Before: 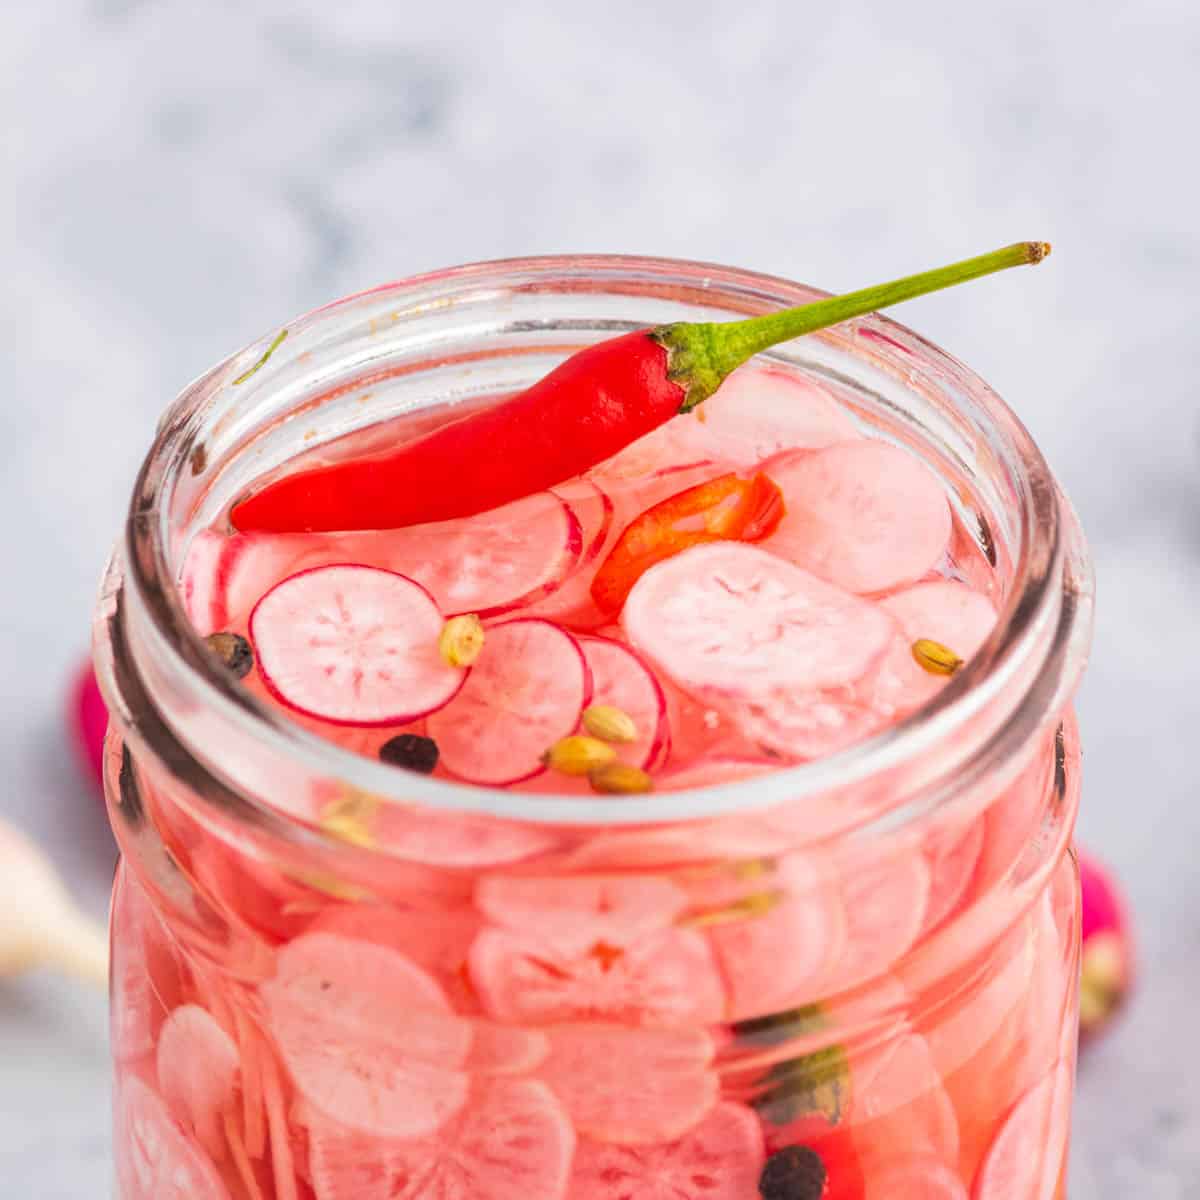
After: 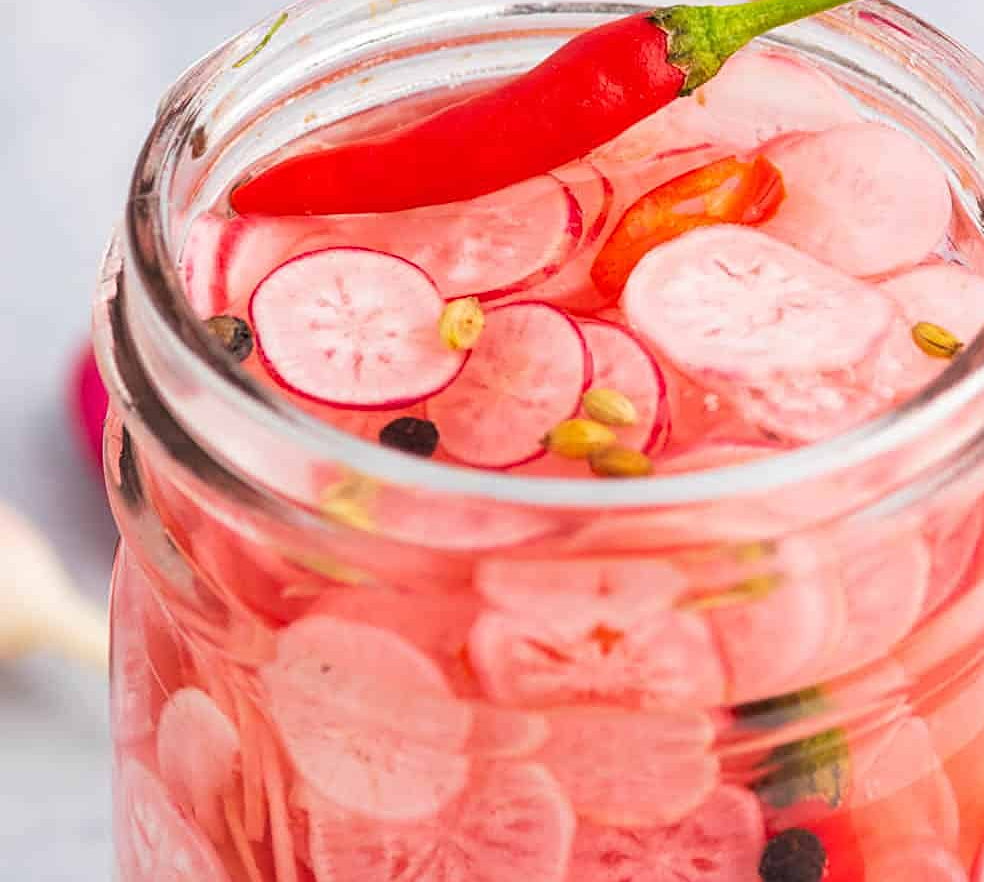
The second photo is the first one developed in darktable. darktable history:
crop: top 26.47%, right 17.964%
sharpen: on, module defaults
